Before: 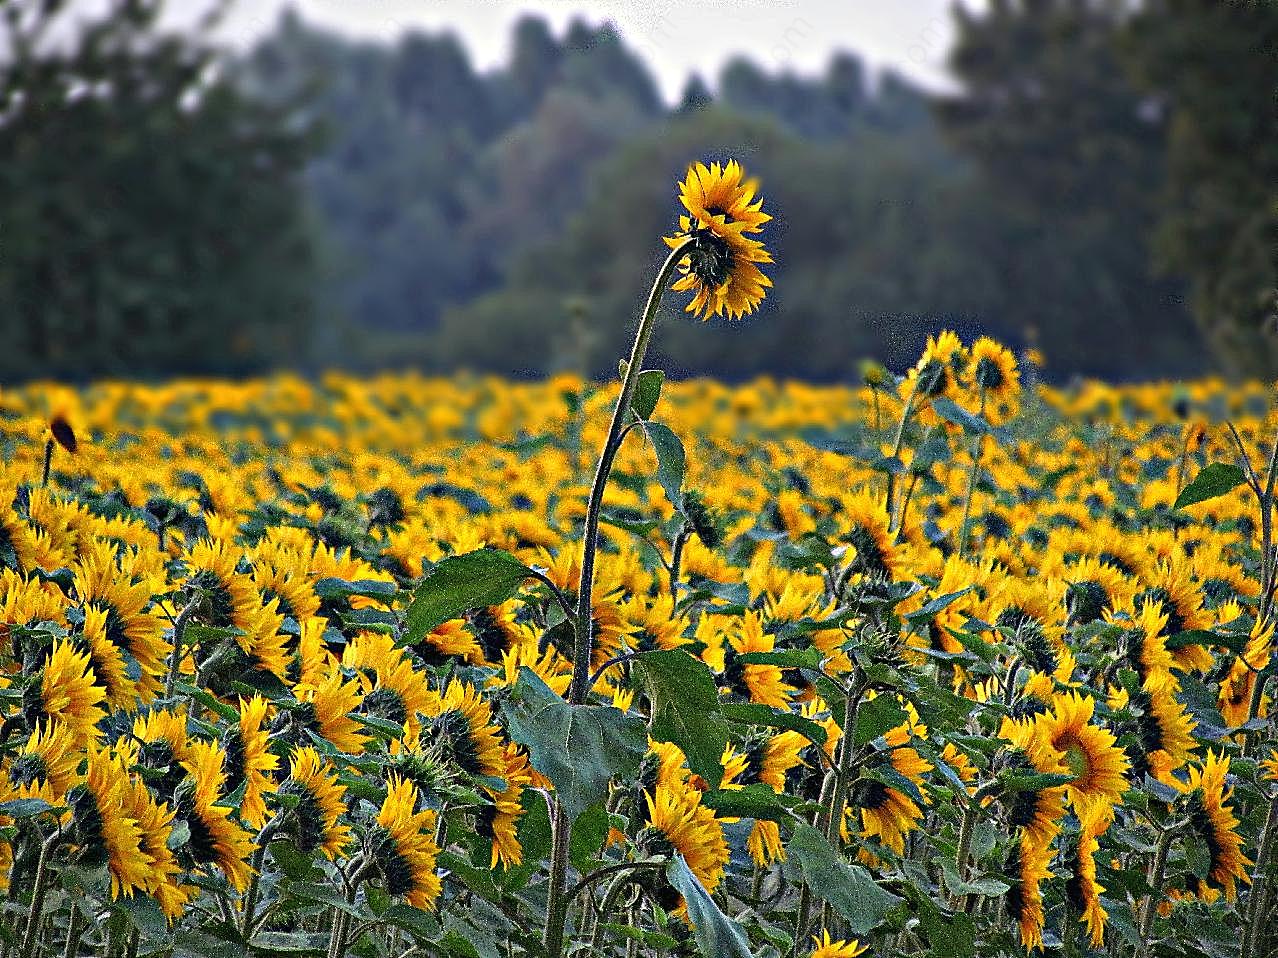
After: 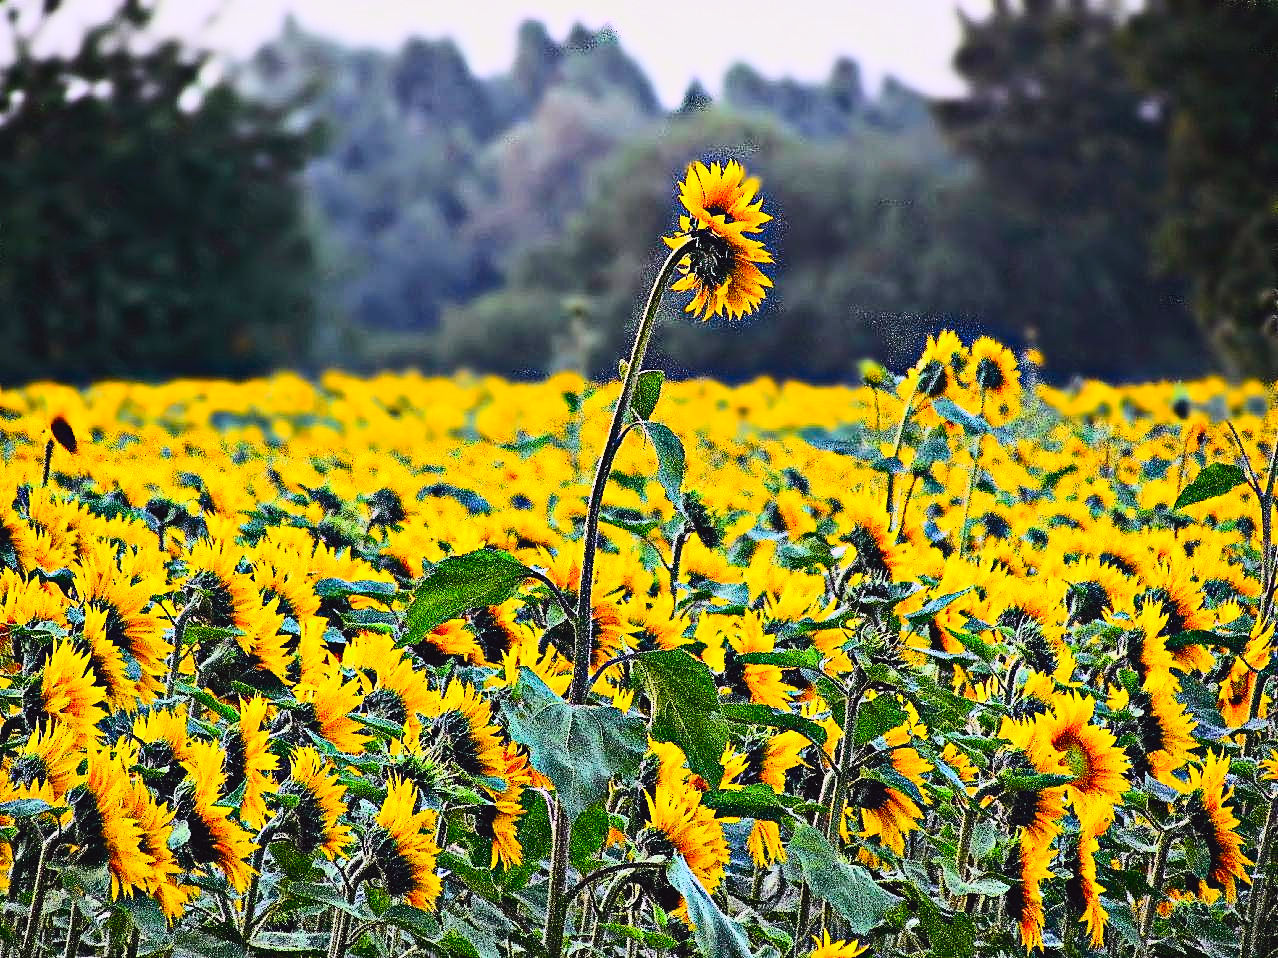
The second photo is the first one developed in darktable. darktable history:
contrast brightness saturation: contrast 0.238, brightness 0.243, saturation 0.385
tone curve: curves: ch0 [(0, 0.031) (0.145, 0.106) (0.319, 0.269) (0.495, 0.544) (0.707, 0.833) (0.859, 0.931) (1, 0.967)]; ch1 [(0, 0) (0.279, 0.218) (0.424, 0.411) (0.495, 0.504) (0.538, 0.55) (0.578, 0.595) (0.707, 0.778) (1, 1)]; ch2 [(0, 0) (0.125, 0.089) (0.353, 0.329) (0.436, 0.432) (0.552, 0.554) (0.615, 0.674) (1, 1)], color space Lab, independent channels, preserve colors none
filmic rgb: black relative exposure -7.65 EV, white relative exposure 4.56 EV, hardness 3.61
